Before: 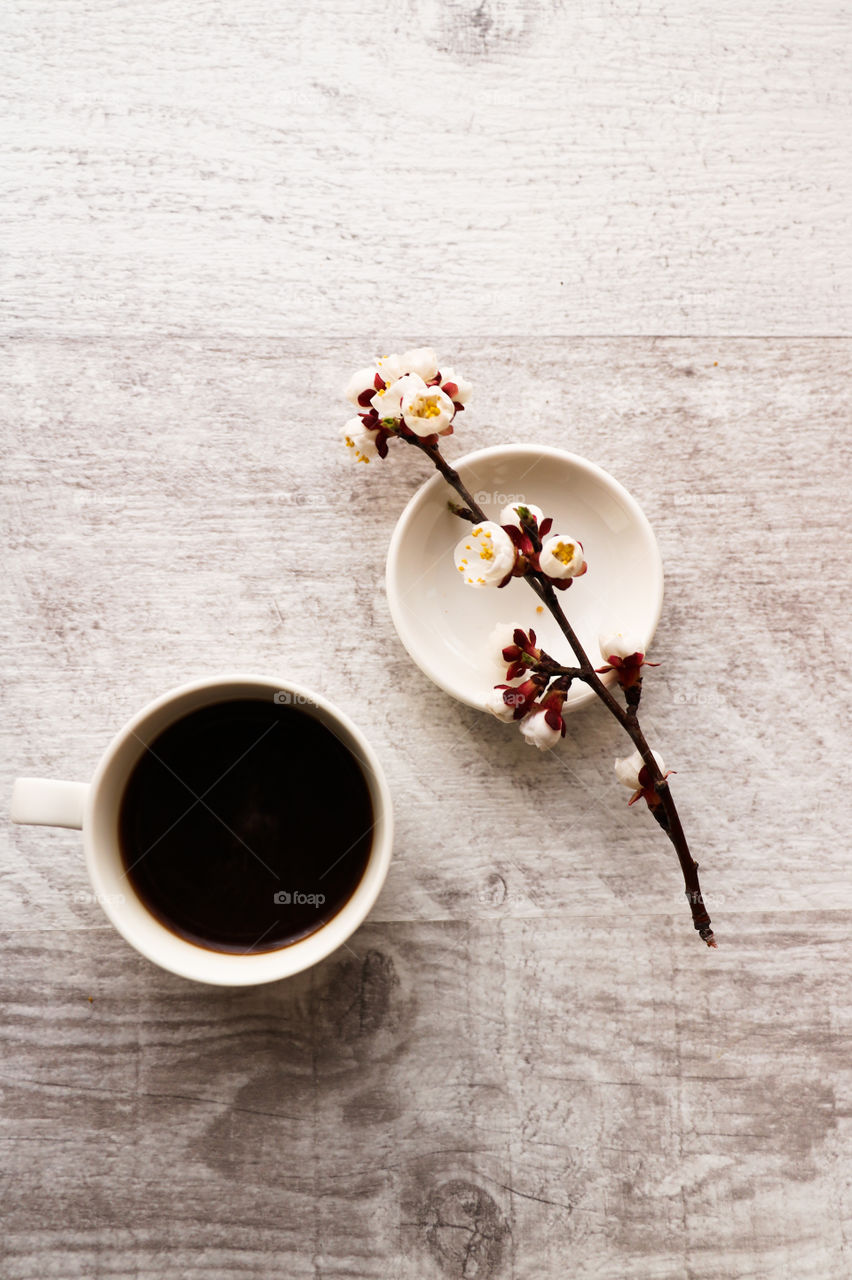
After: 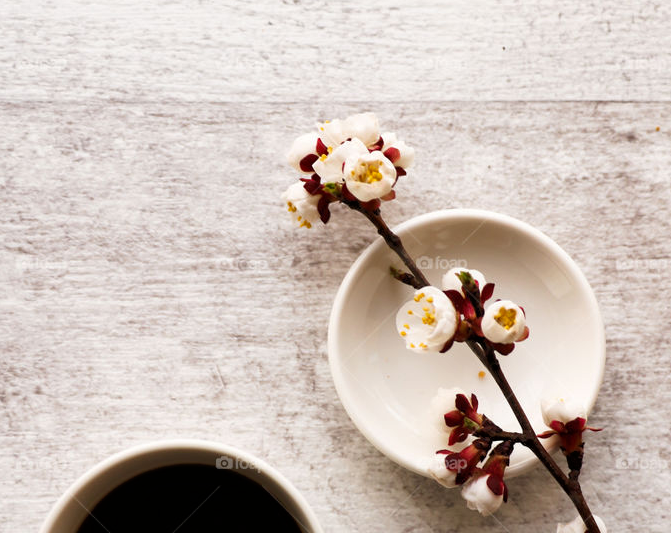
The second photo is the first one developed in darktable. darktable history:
tone equalizer: -8 EV -1.81 EV, -7 EV -1.17 EV, -6 EV -1.59 EV
shadows and highlights: shadows 37.8, highlights -26.91, soften with gaussian
crop: left 6.881%, top 18.427%, right 14.345%, bottom 39.931%
